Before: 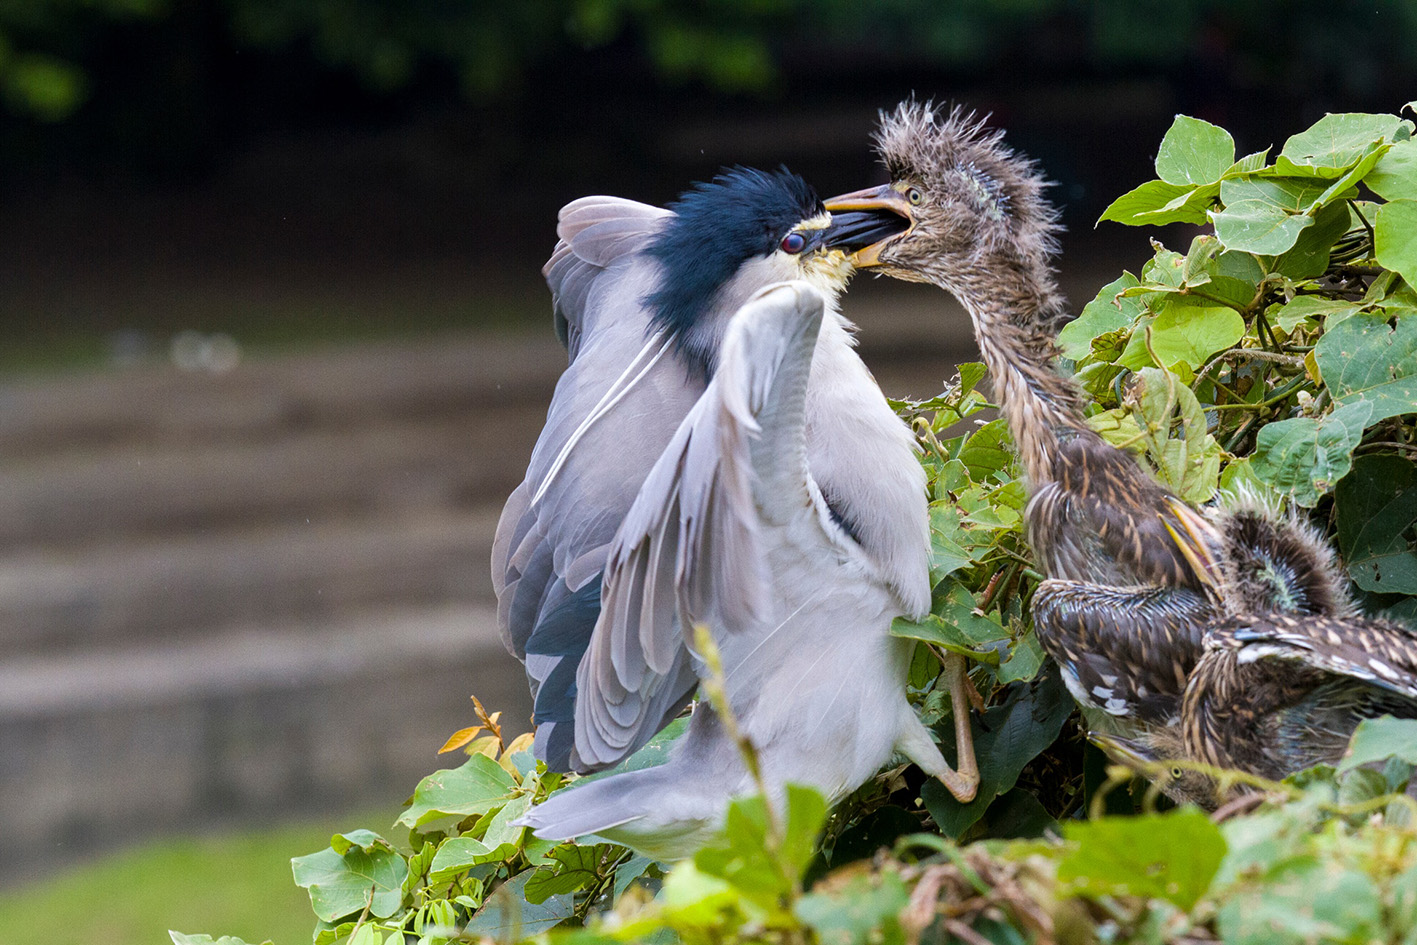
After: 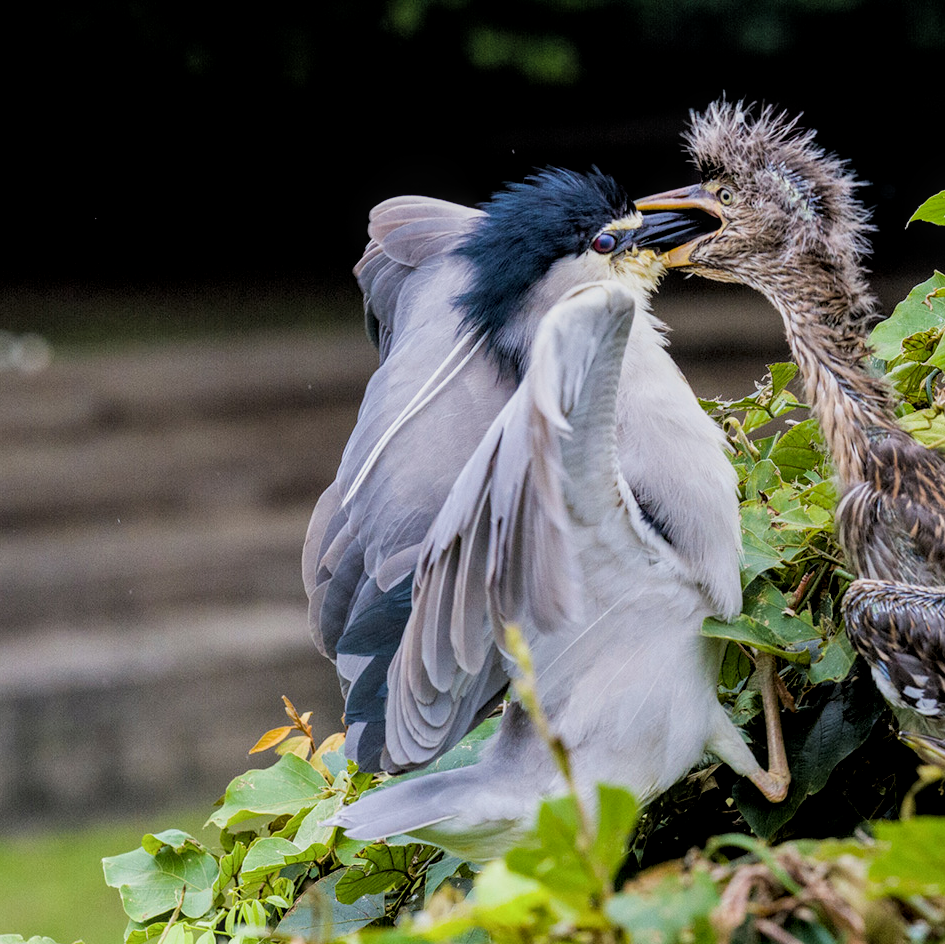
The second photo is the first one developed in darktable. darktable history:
crop and rotate: left 13.384%, right 19.875%
local contrast: detail 130%
filmic rgb: black relative exposure -7.7 EV, white relative exposure 4.39 EV, target black luminance 0%, hardness 3.76, latitude 50.7%, contrast 1.078, highlights saturation mix 9.83%, shadows ↔ highlights balance -0.258%
